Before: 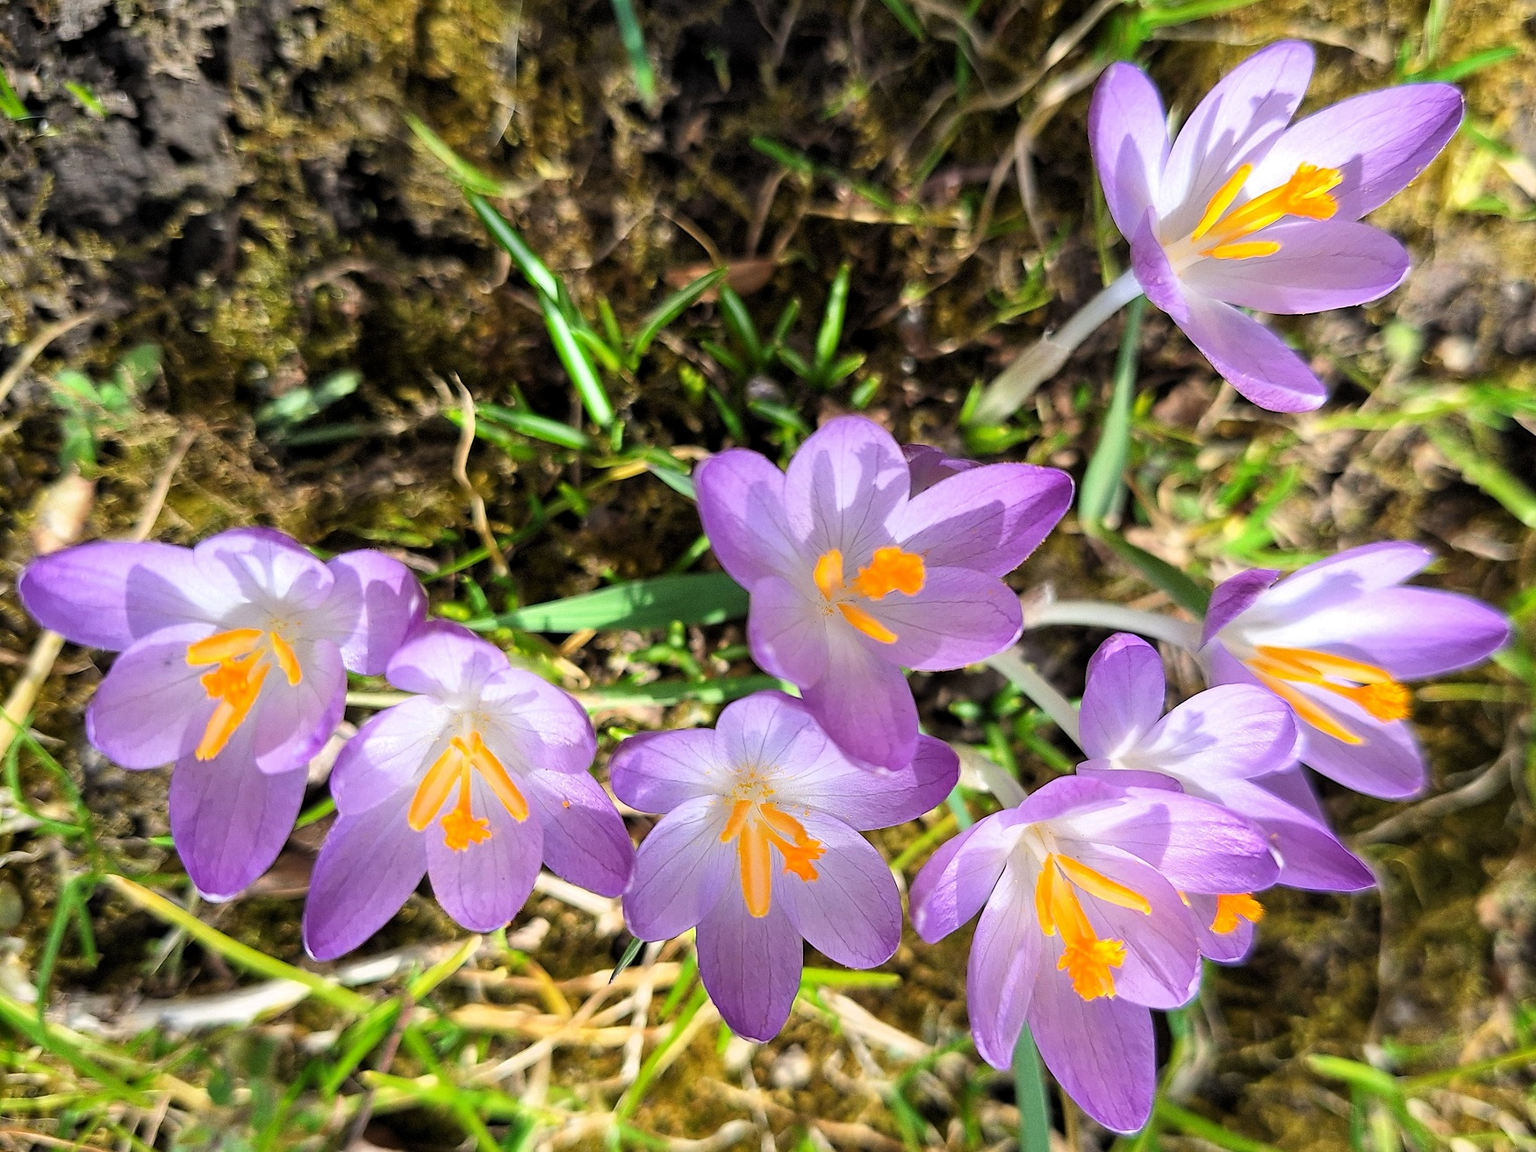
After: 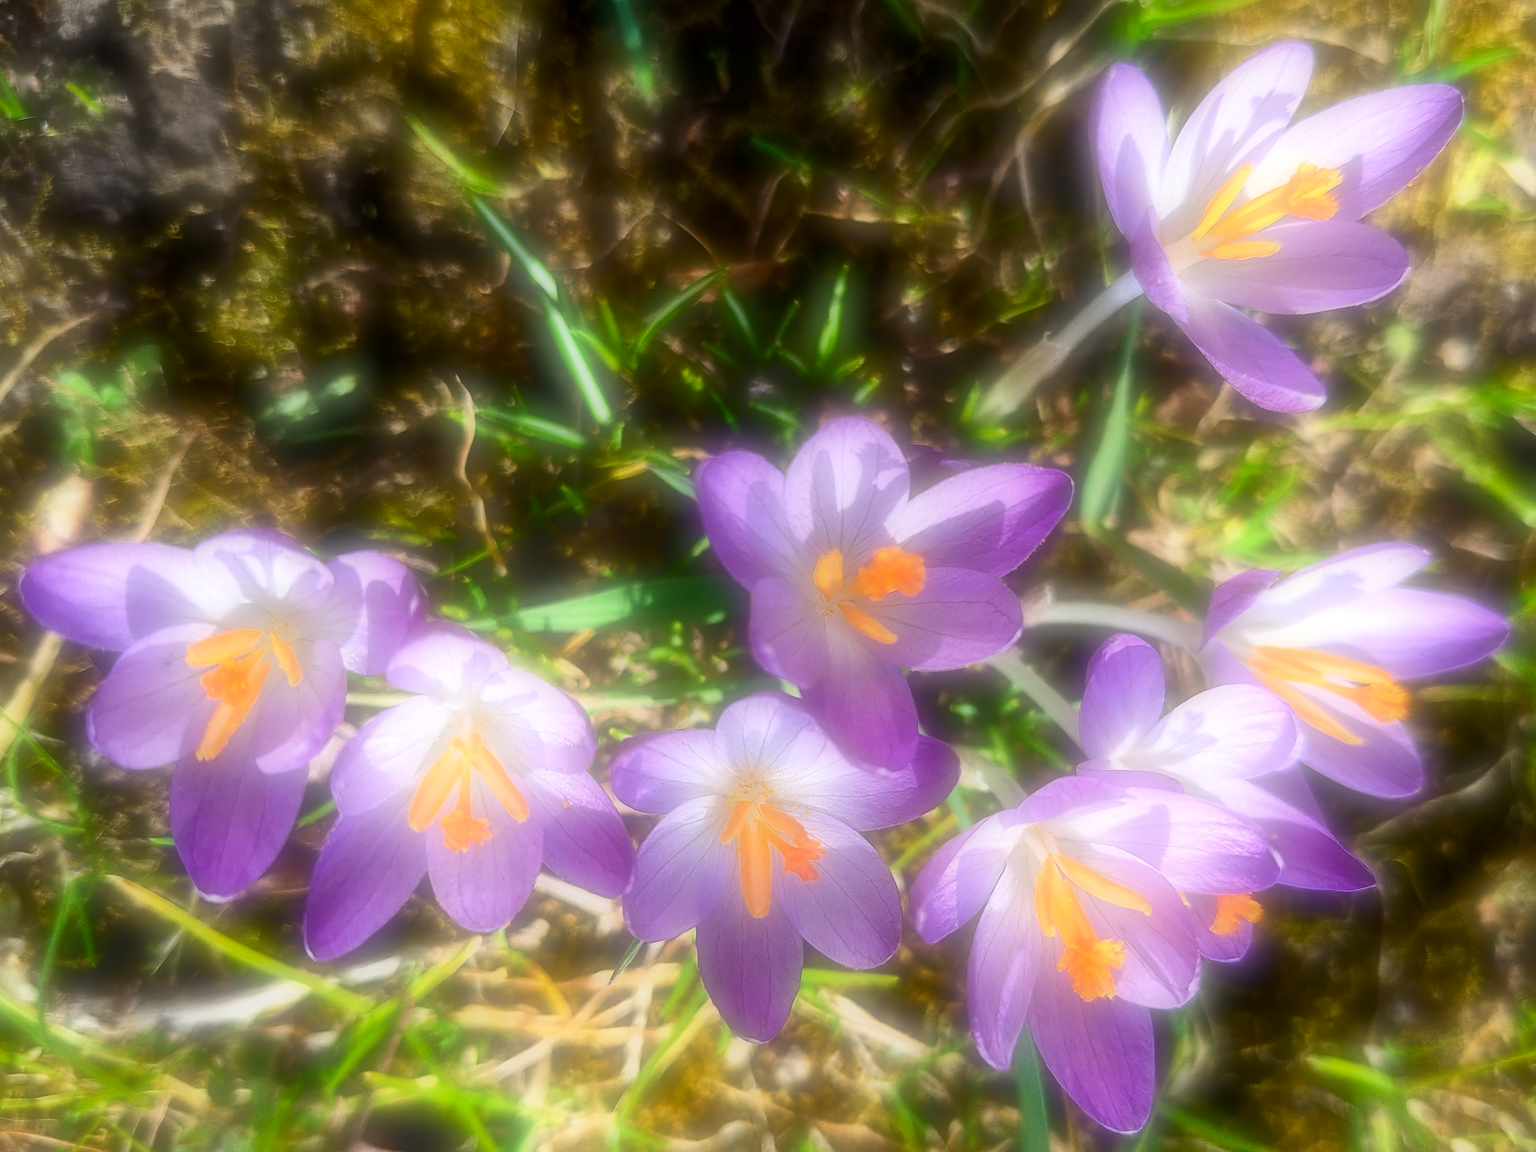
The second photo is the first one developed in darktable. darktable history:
bloom: on, module defaults
local contrast: highlights 100%, shadows 100%, detail 120%, midtone range 0.2
contrast brightness saturation: contrast 0.13, brightness -0.24, saturation 0.14
soften: on, module defaults
